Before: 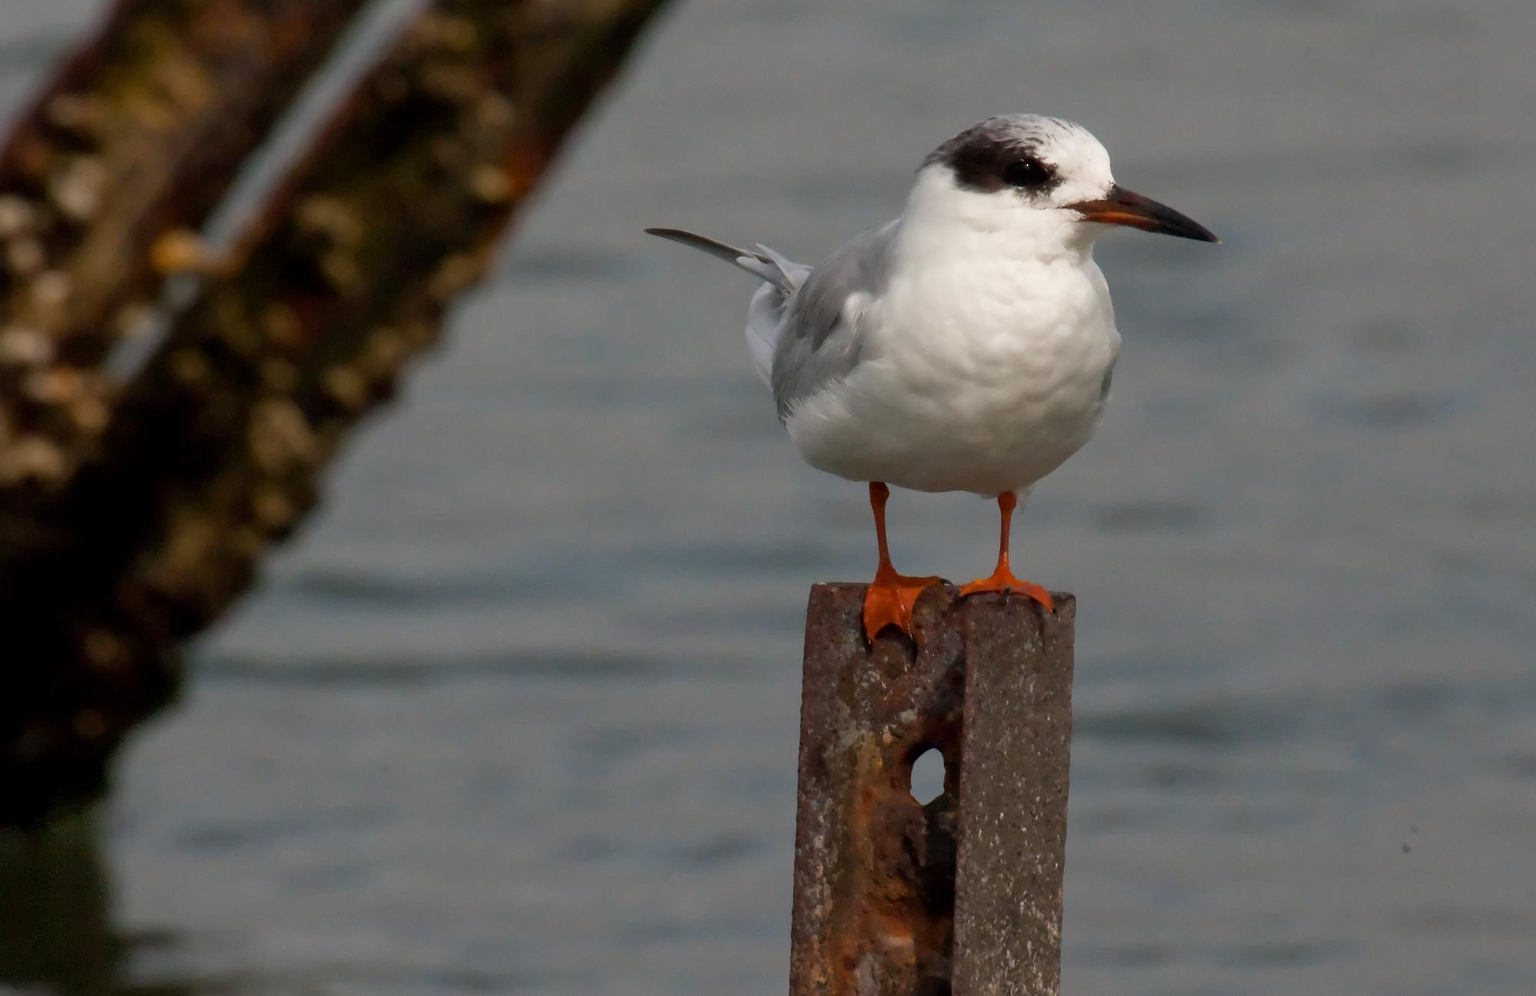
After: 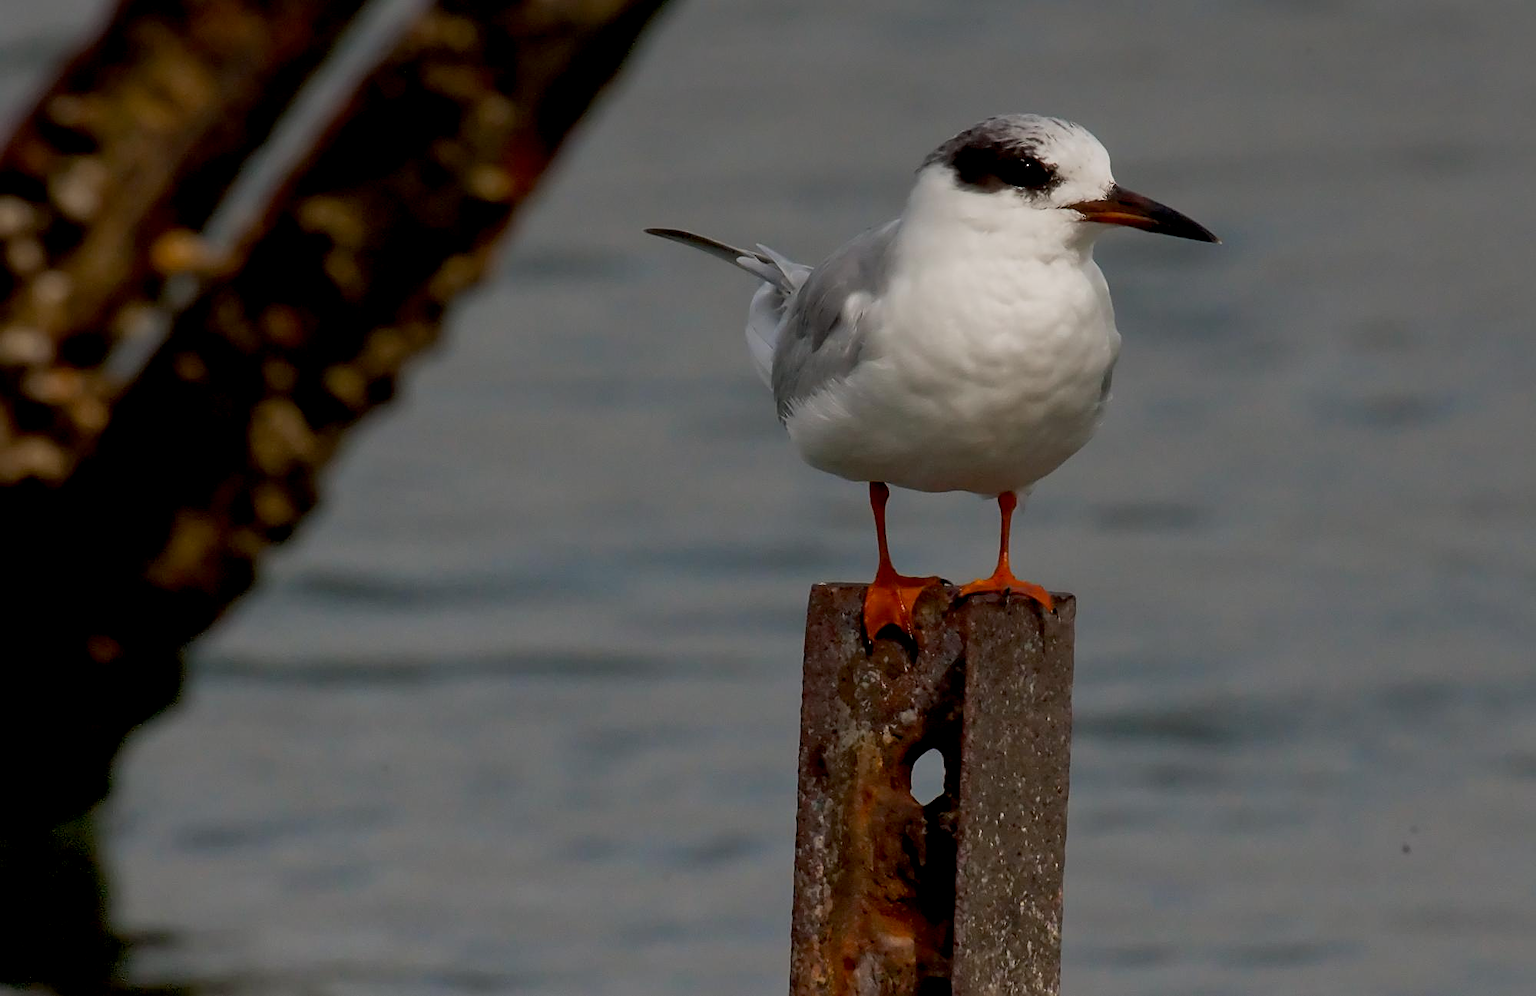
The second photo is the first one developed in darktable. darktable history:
exposure: black level correction 0.011, compensate highlight preservation false
sharpen: on, module defaults
white balance: emerald 1
graduated density: on, module defaults
